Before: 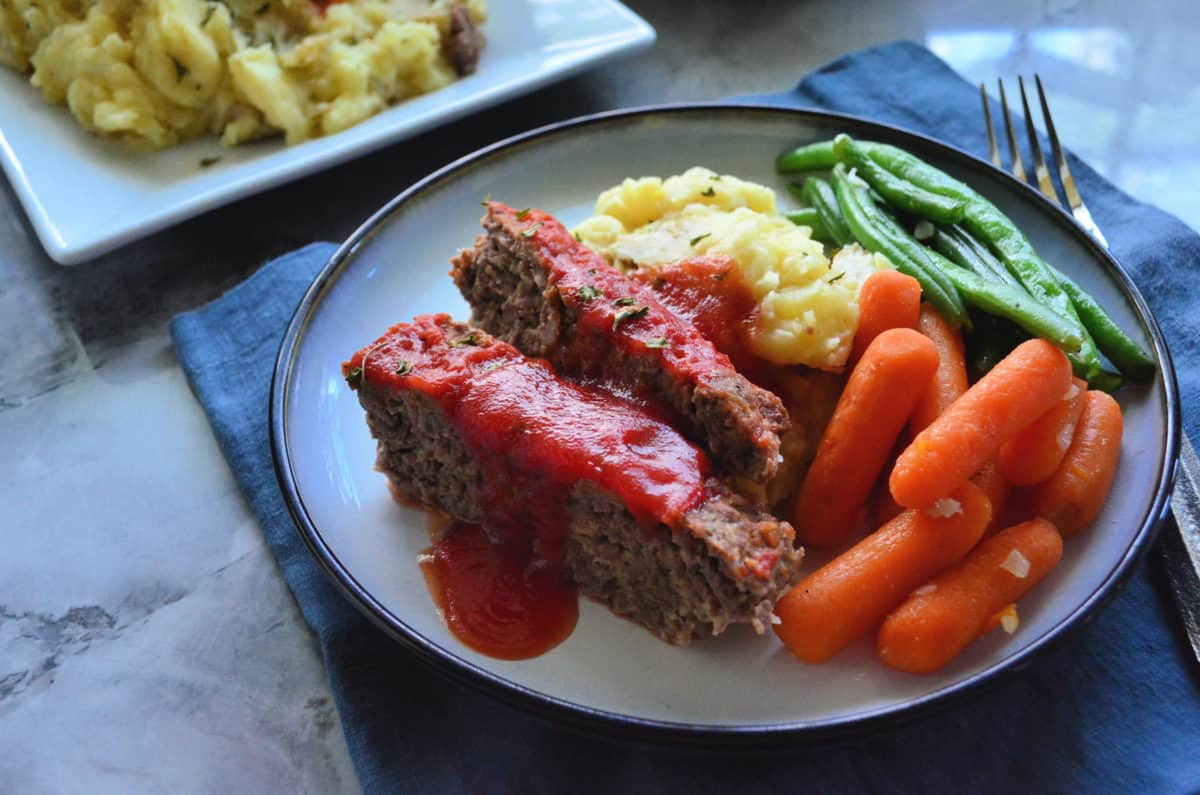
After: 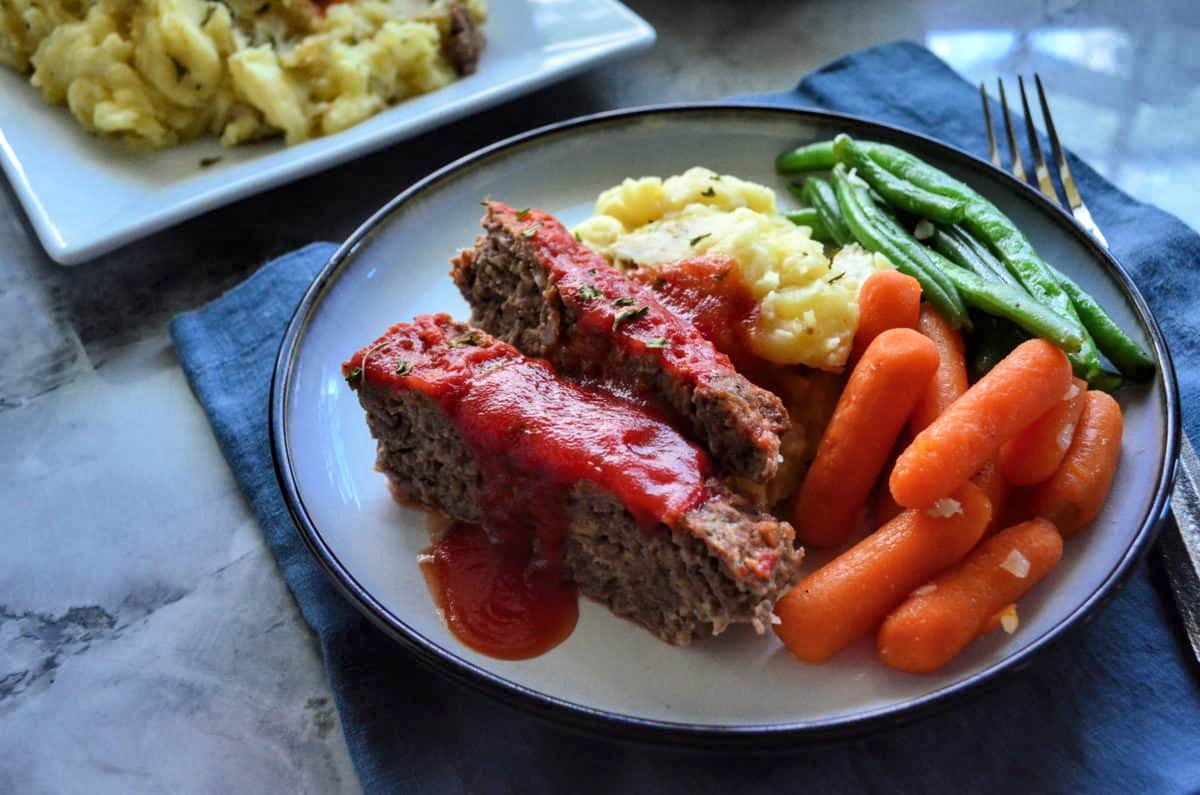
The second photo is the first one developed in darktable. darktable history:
shadows and highlights: shadows 20.91, highlights -82.73, soften with gaussian
local contrast: shadows 94%
